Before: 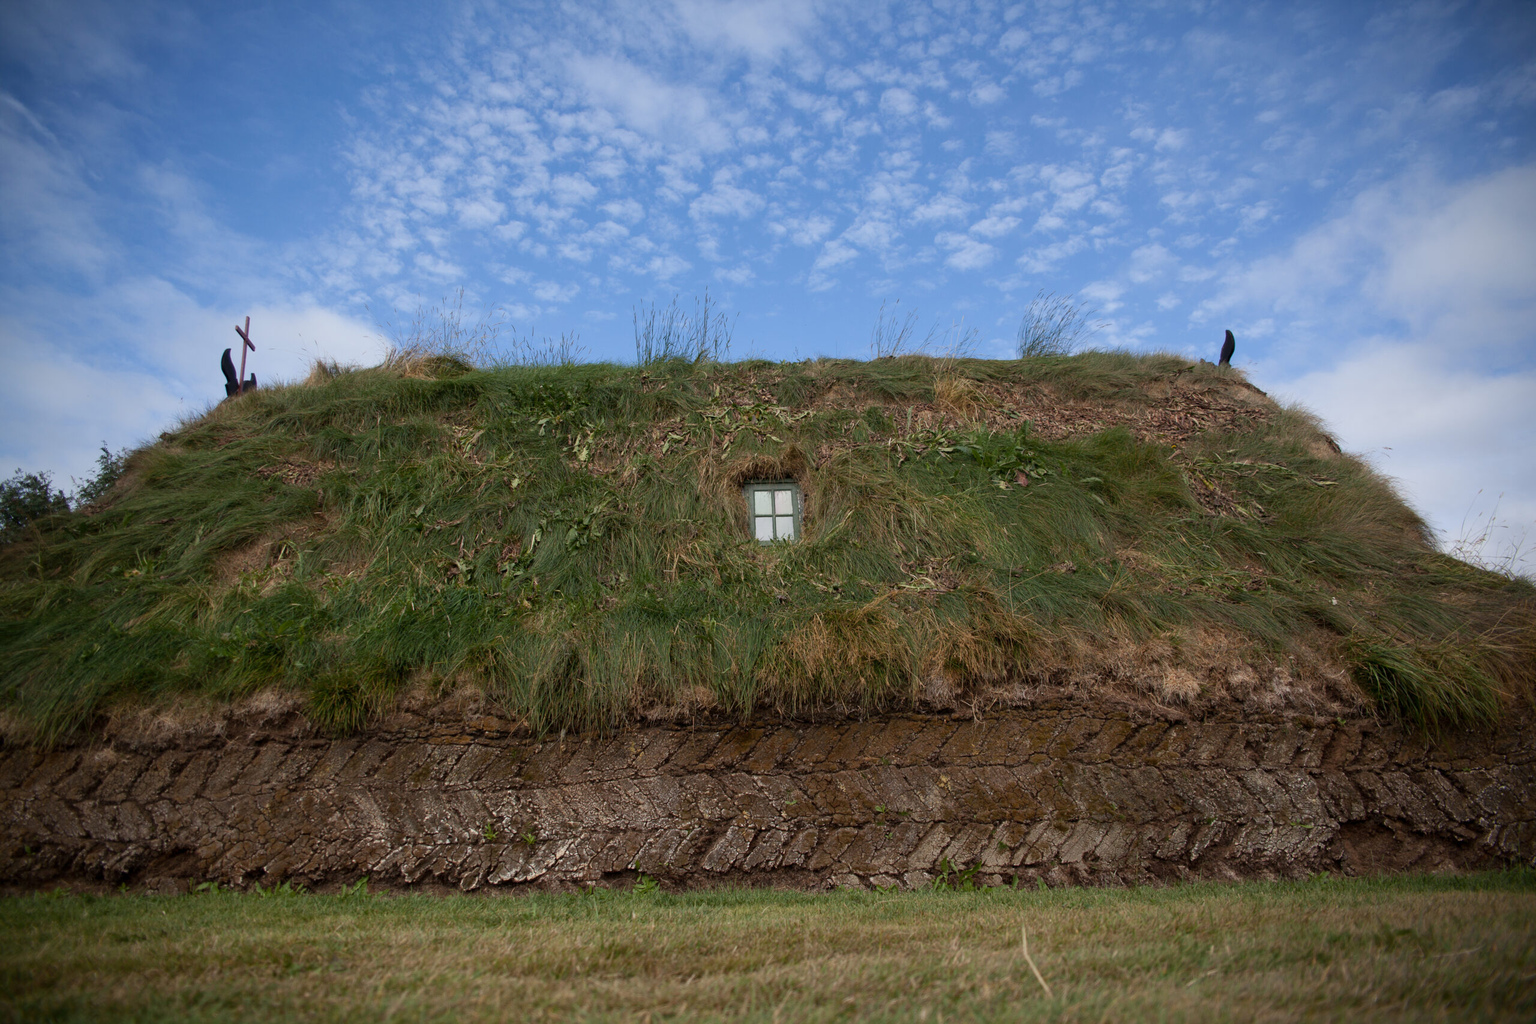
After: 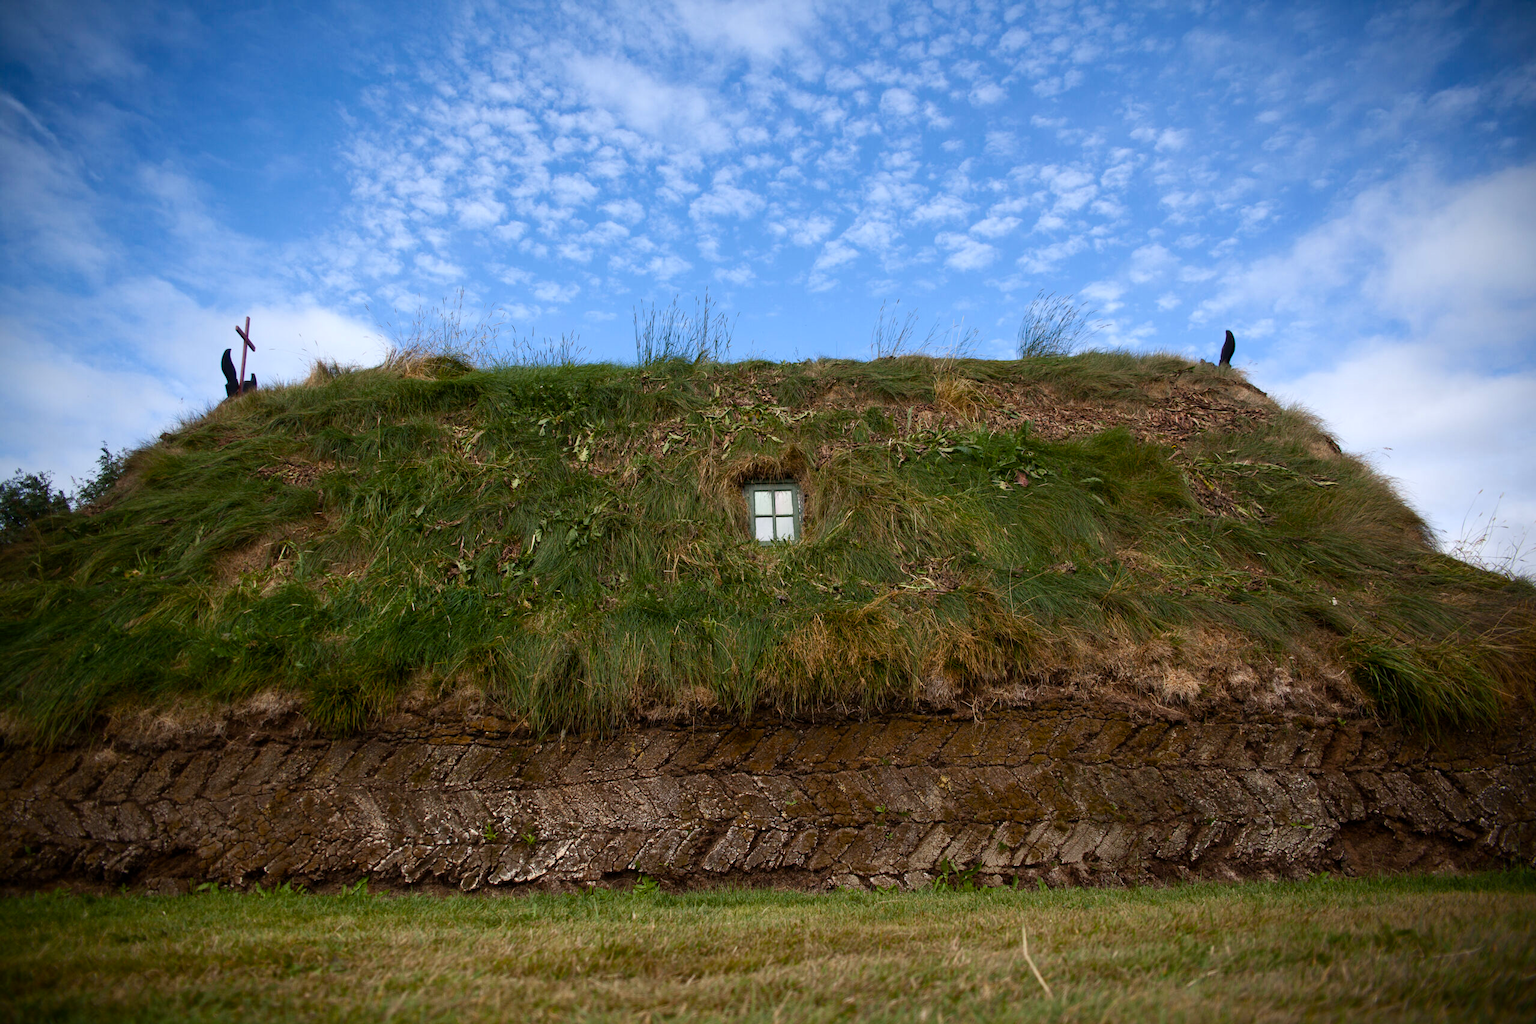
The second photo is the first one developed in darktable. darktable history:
tone equalizer: on, module defaults
color balance rgb: shadows lift › luminance -20%, power › hue 72.24°, highlights gain › luminance 15%, global offset › hue 171.6°, perceptual saturation grading › highlights -15%, perceptual saturation grading › shadows 25%, global vibrance 35%, contrast 10%
